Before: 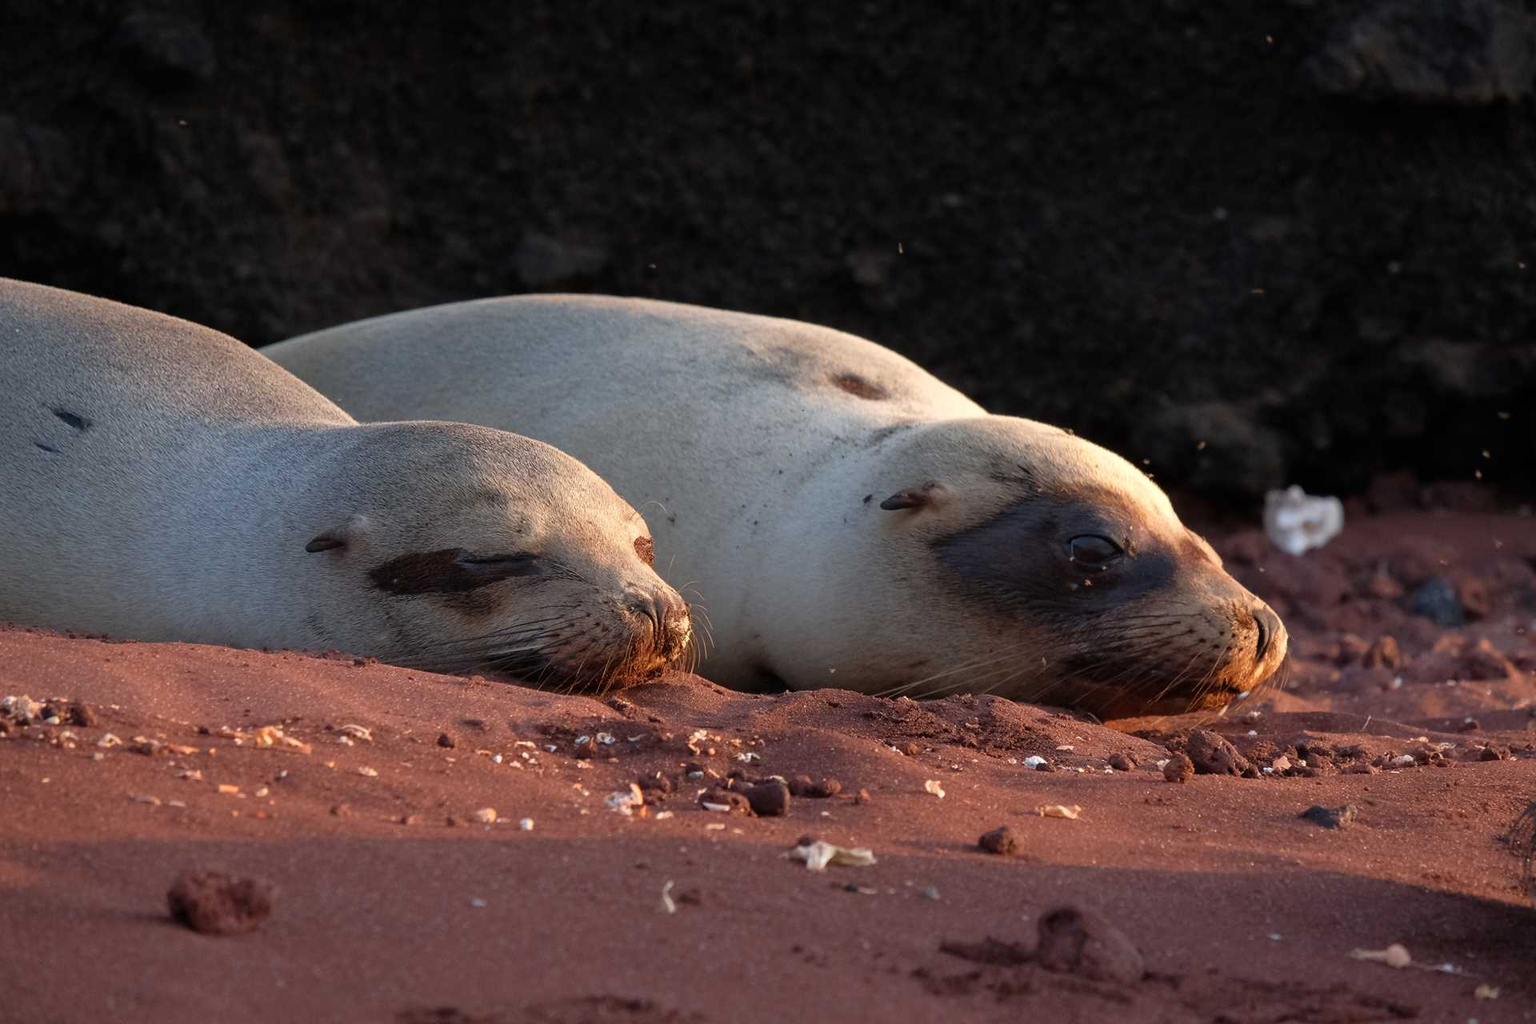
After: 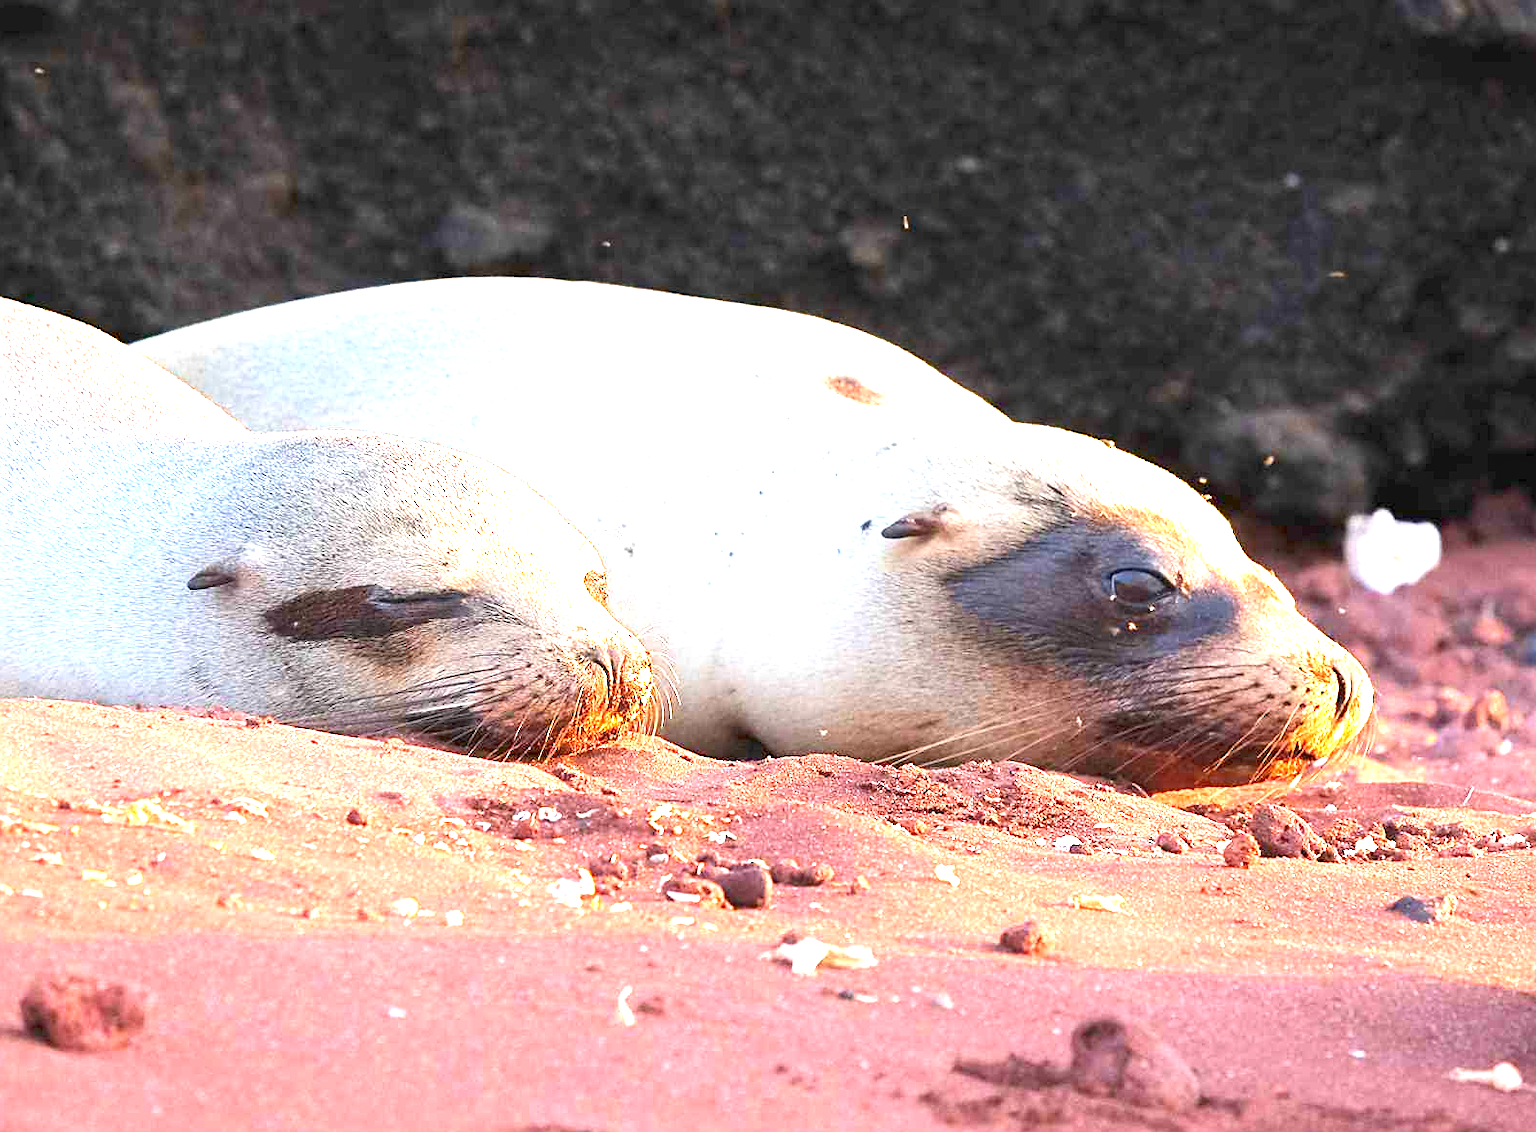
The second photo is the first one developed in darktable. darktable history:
exposure: exposure 3 EV, compensate highlight preservation false
crop: left 9.807%, top 6.259%, right 7.334%, bottom 2.177%
color contrast: green-magenta contrast 0.96
contrast equalizer: octaves 7, y [[0.6 ×6], [0.55 ×6], [0 ×6], [0 ×6], [0 ×6]], mix -0.3
sharpen: on, module defaults
color balance rgb: saturation formula JzAzBz (2021)
contrast brightness saturation: contrast 0.08, saturation 0.2
